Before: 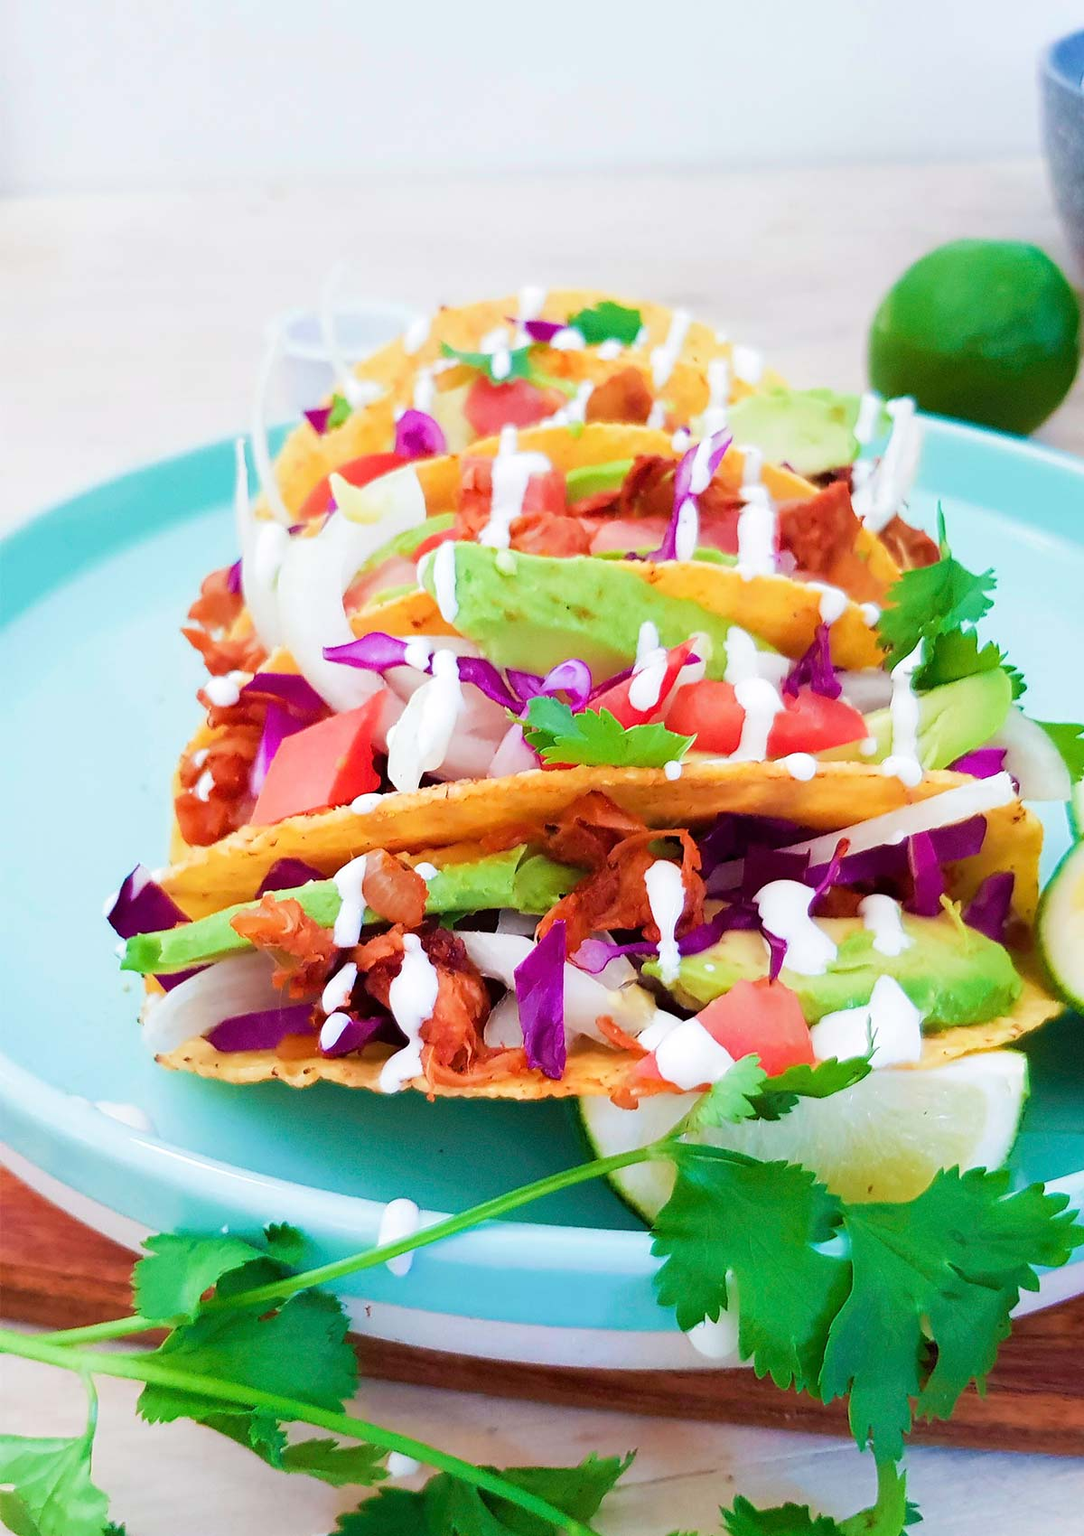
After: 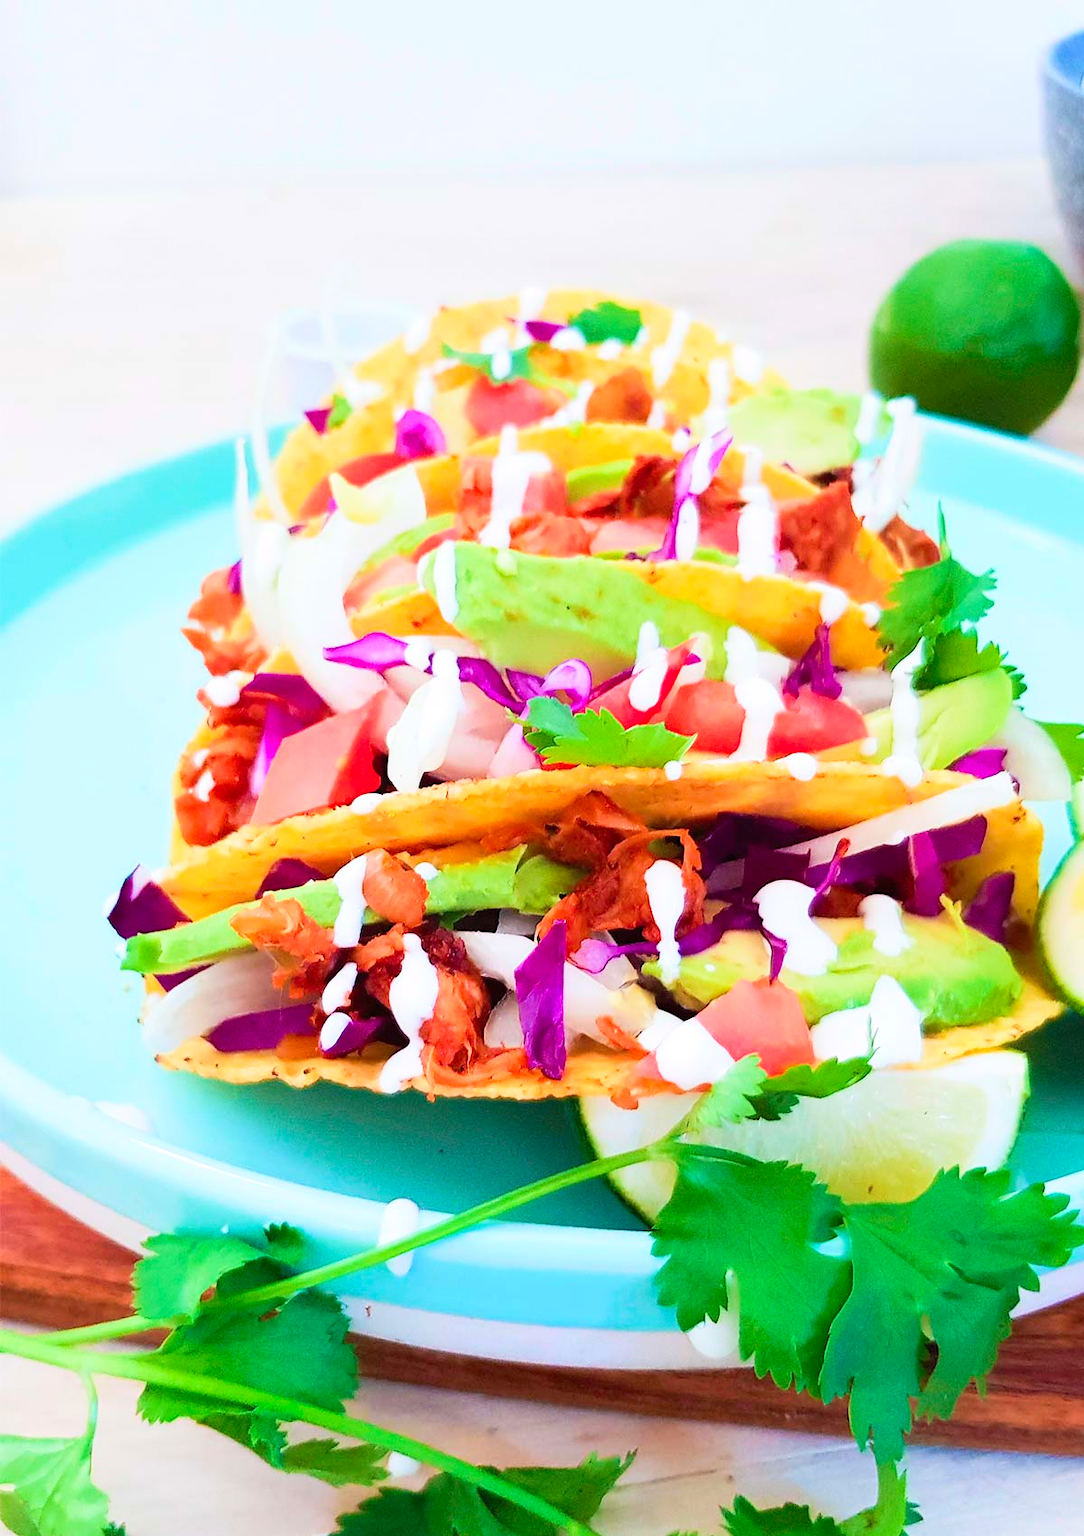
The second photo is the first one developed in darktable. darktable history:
contrast brightness saturation: contrast 0.198, brightness 0.157, saturation 0.217
